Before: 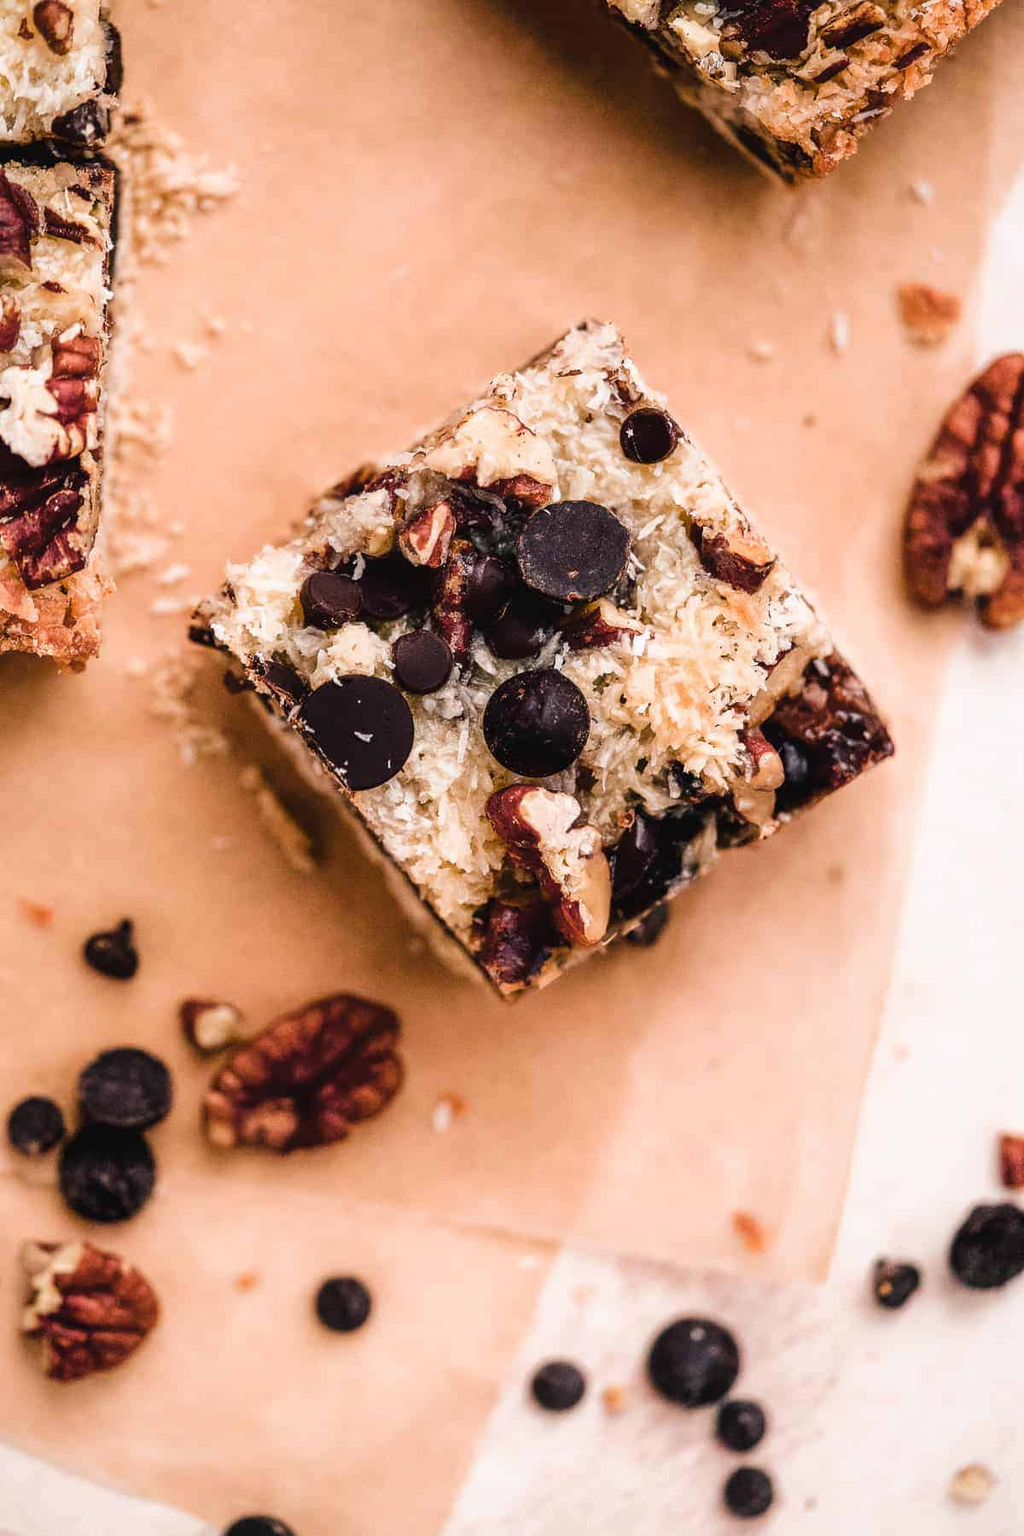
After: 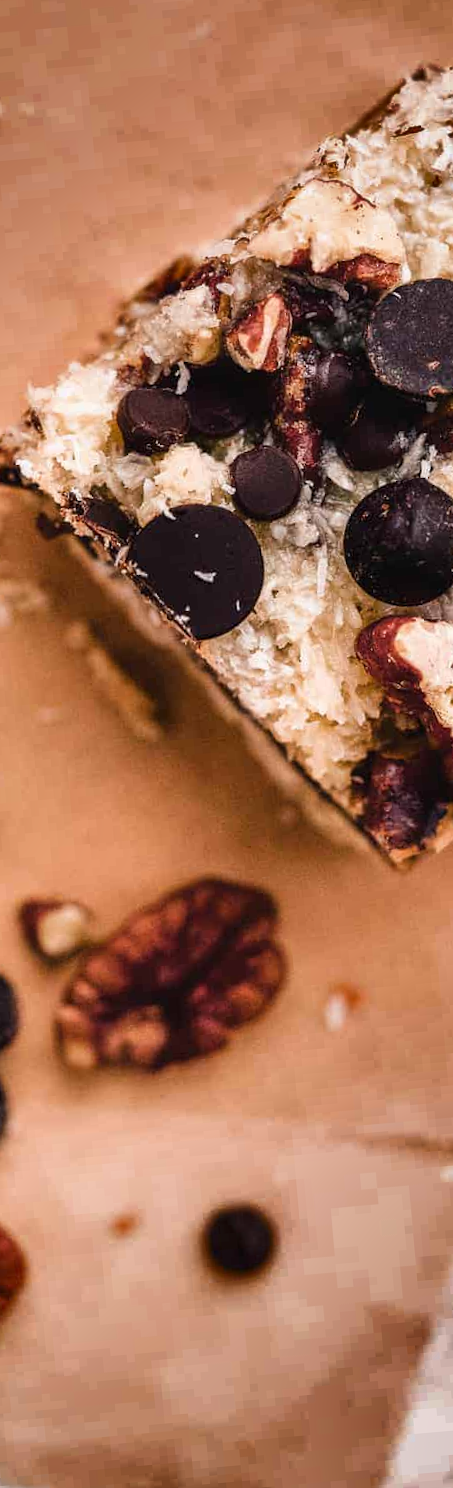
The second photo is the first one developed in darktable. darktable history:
rotate and perspective: rotation -4.98°, automatic cropping off
crop and rotate: left 21.77%, top 18.528%, right 44.676%, bottom 2.997%
shadows and highlights: shadows 20.91, highlights -82.73, soften with gaussian
